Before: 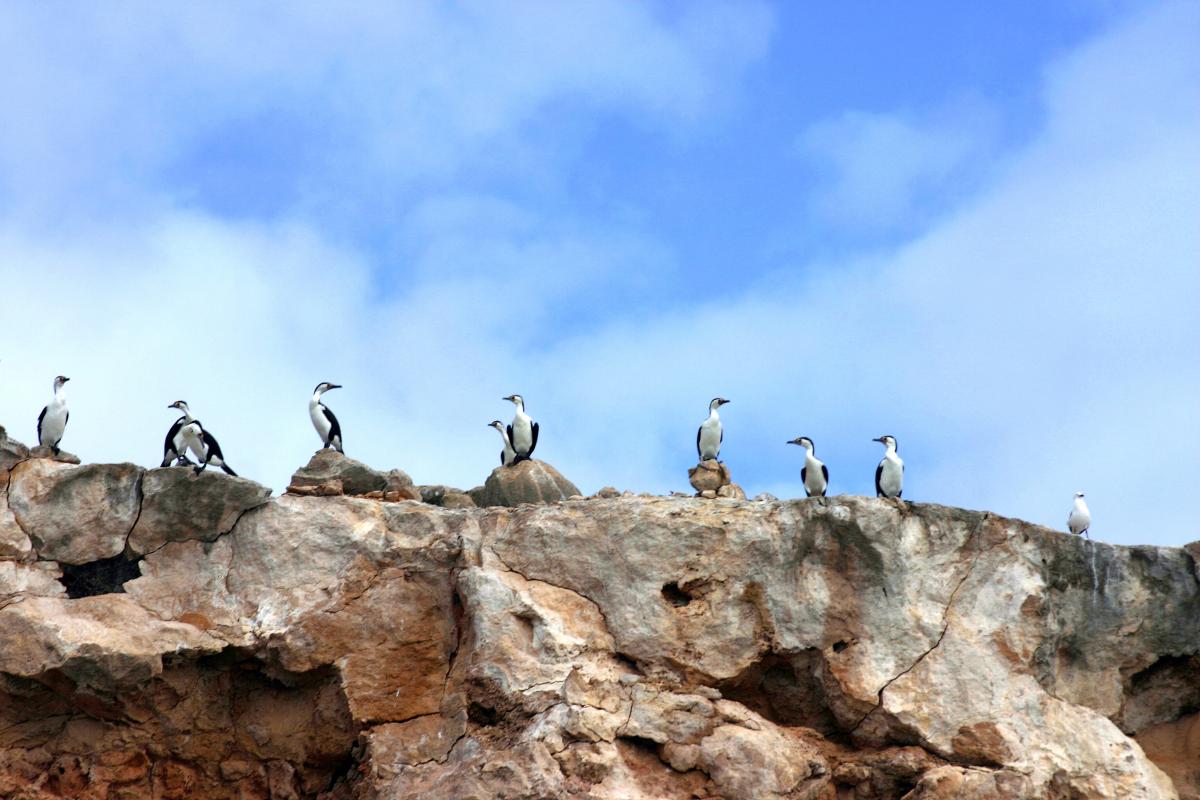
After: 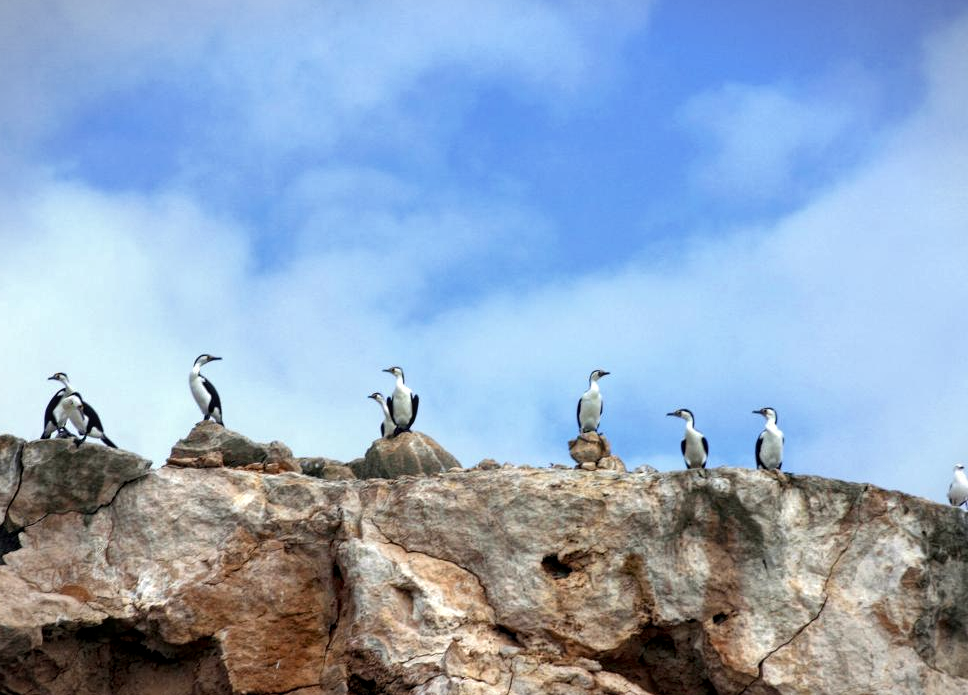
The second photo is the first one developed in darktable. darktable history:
crop: left 10.008%, top 3.582%, right 9.296%, bottom 9.446%
local contrast: highlights 97%, shadows 89%, detail 160%, midtone range 0.2
vignetting: fall-off start 100.38%, brightness -0.415, saturation -0.29, width/height ratio 1.322
exposure: exposure -0.108 EV, compensate highlight preservation false
